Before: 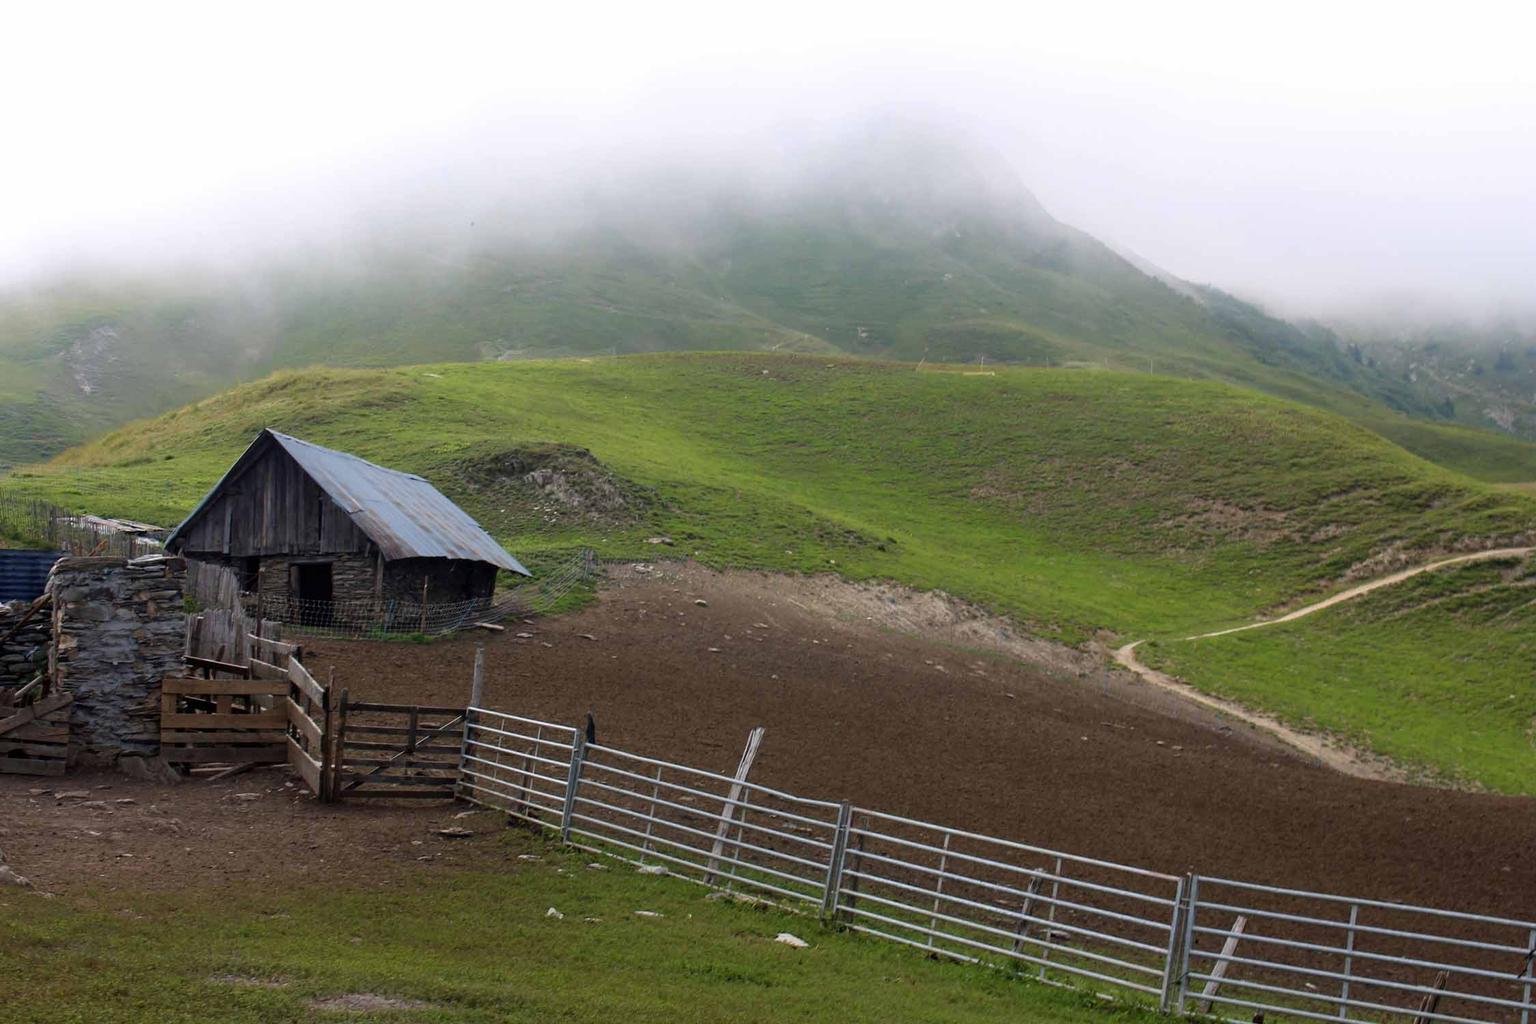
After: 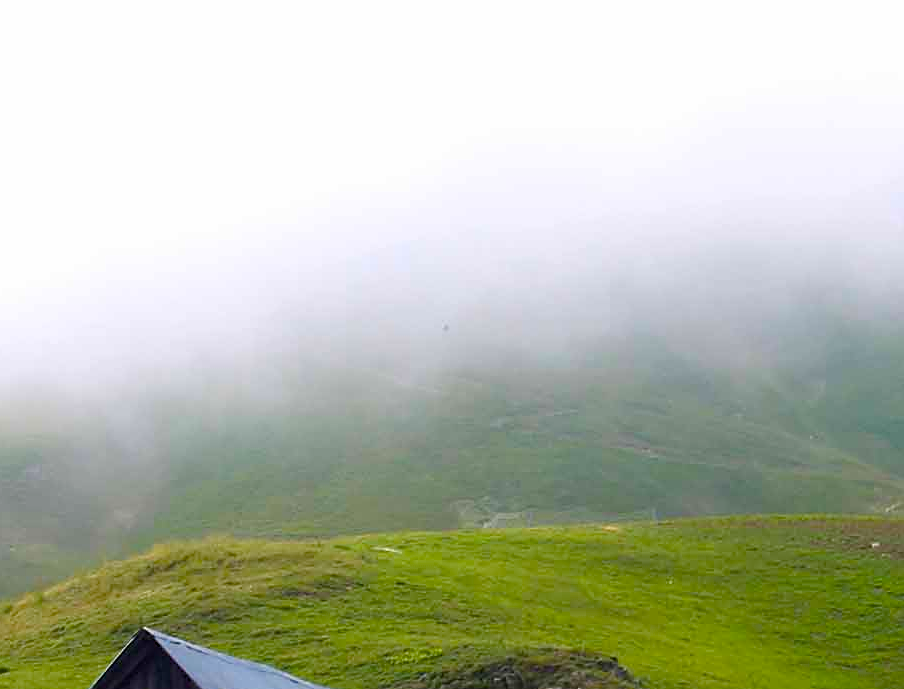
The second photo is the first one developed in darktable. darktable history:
sharpen: on, module defaults
color balance rgb: power › hue 62°, perceptual saturation grading › global saturation 20%, perceptual saturation grading › highlights -24.852%, perceptual saturation grading › shadows 25.788%, global vibrance 43.336%
crop and rotate: left 10.972%, top 0.059%, right 48.823%, bottom 53.979%
